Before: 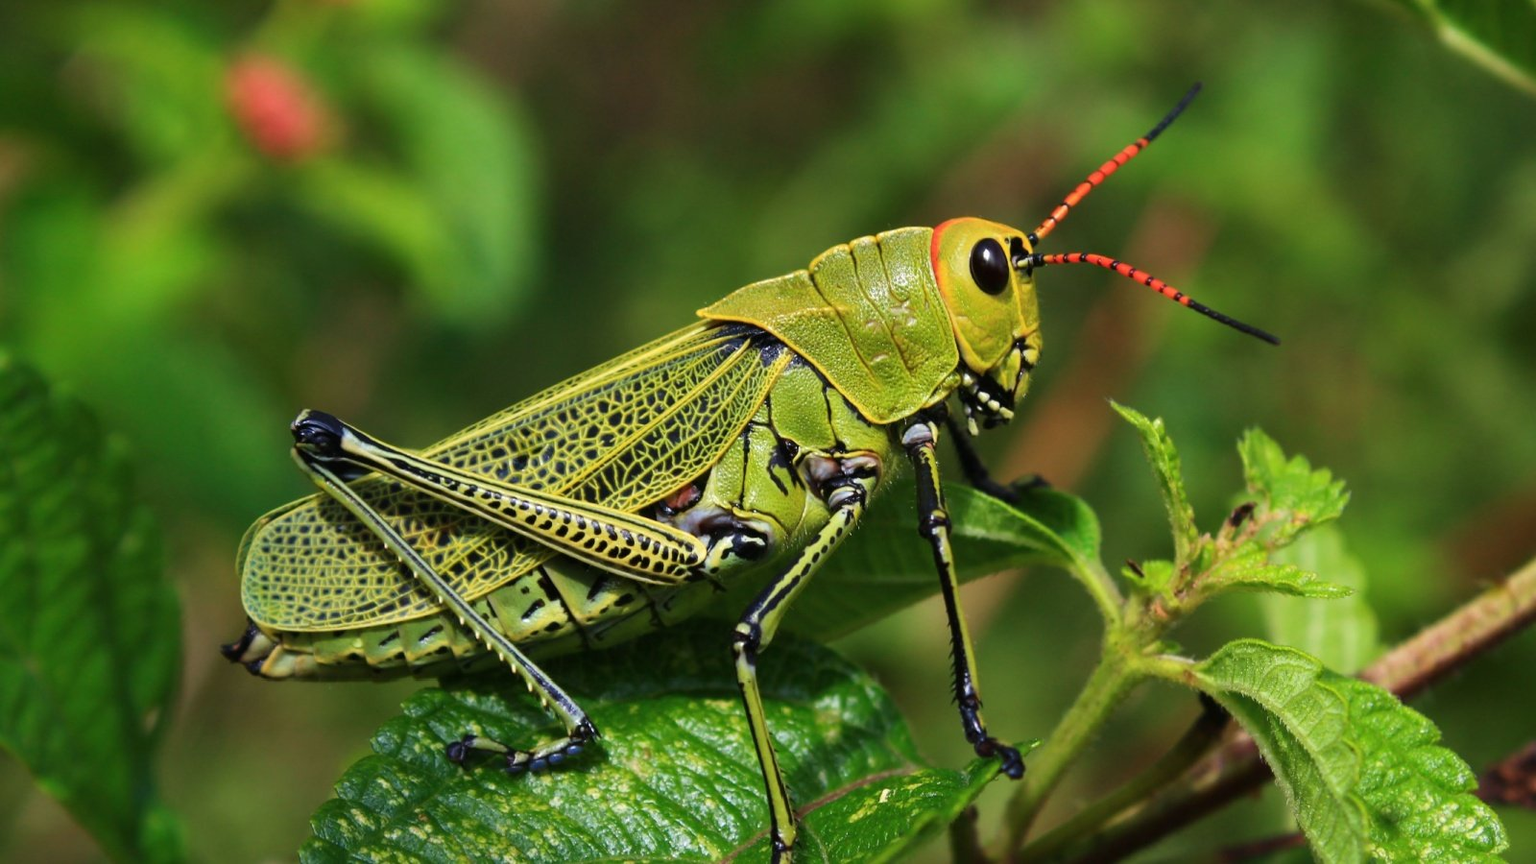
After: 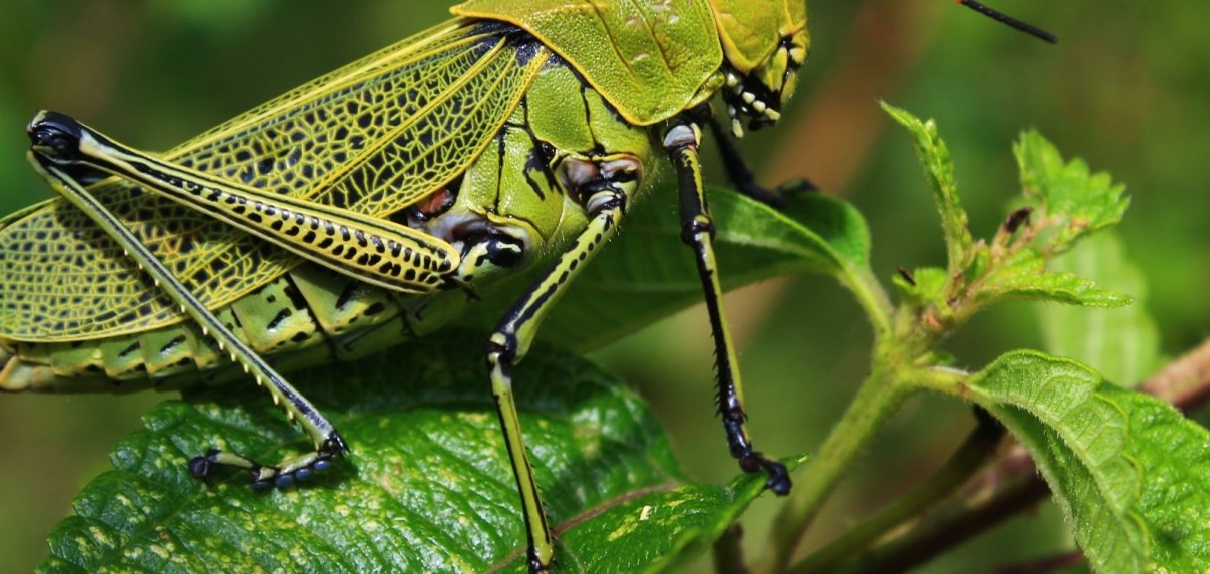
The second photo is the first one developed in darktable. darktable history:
shadows and highlights: shadows 20.91, highlights -35.45, soften with gaussian
crop and rotate: left 17.299%, top 35.115%, right 7.015%, bottom 1.024%
